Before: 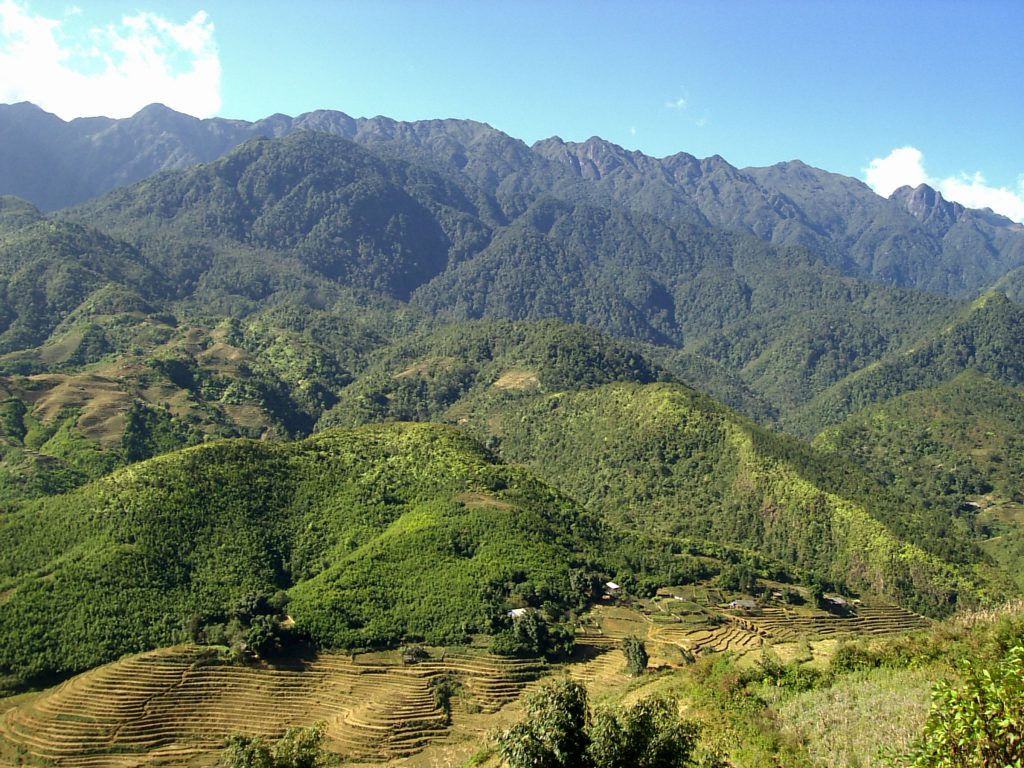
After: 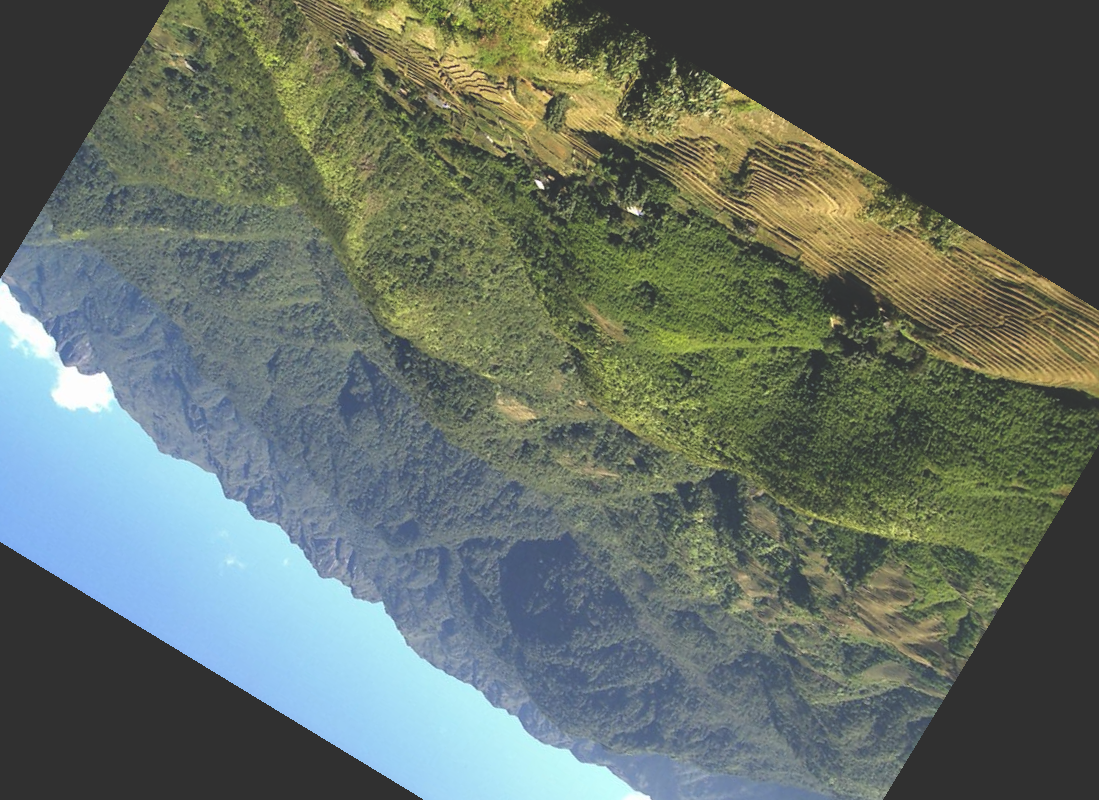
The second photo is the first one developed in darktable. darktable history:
exposure: black level correction -0.03, compensate highlight preservation false
crop and rotate: angle 148.68°, left 9.111%, top 15.603%, right 4.588%, bottom 17.041%
